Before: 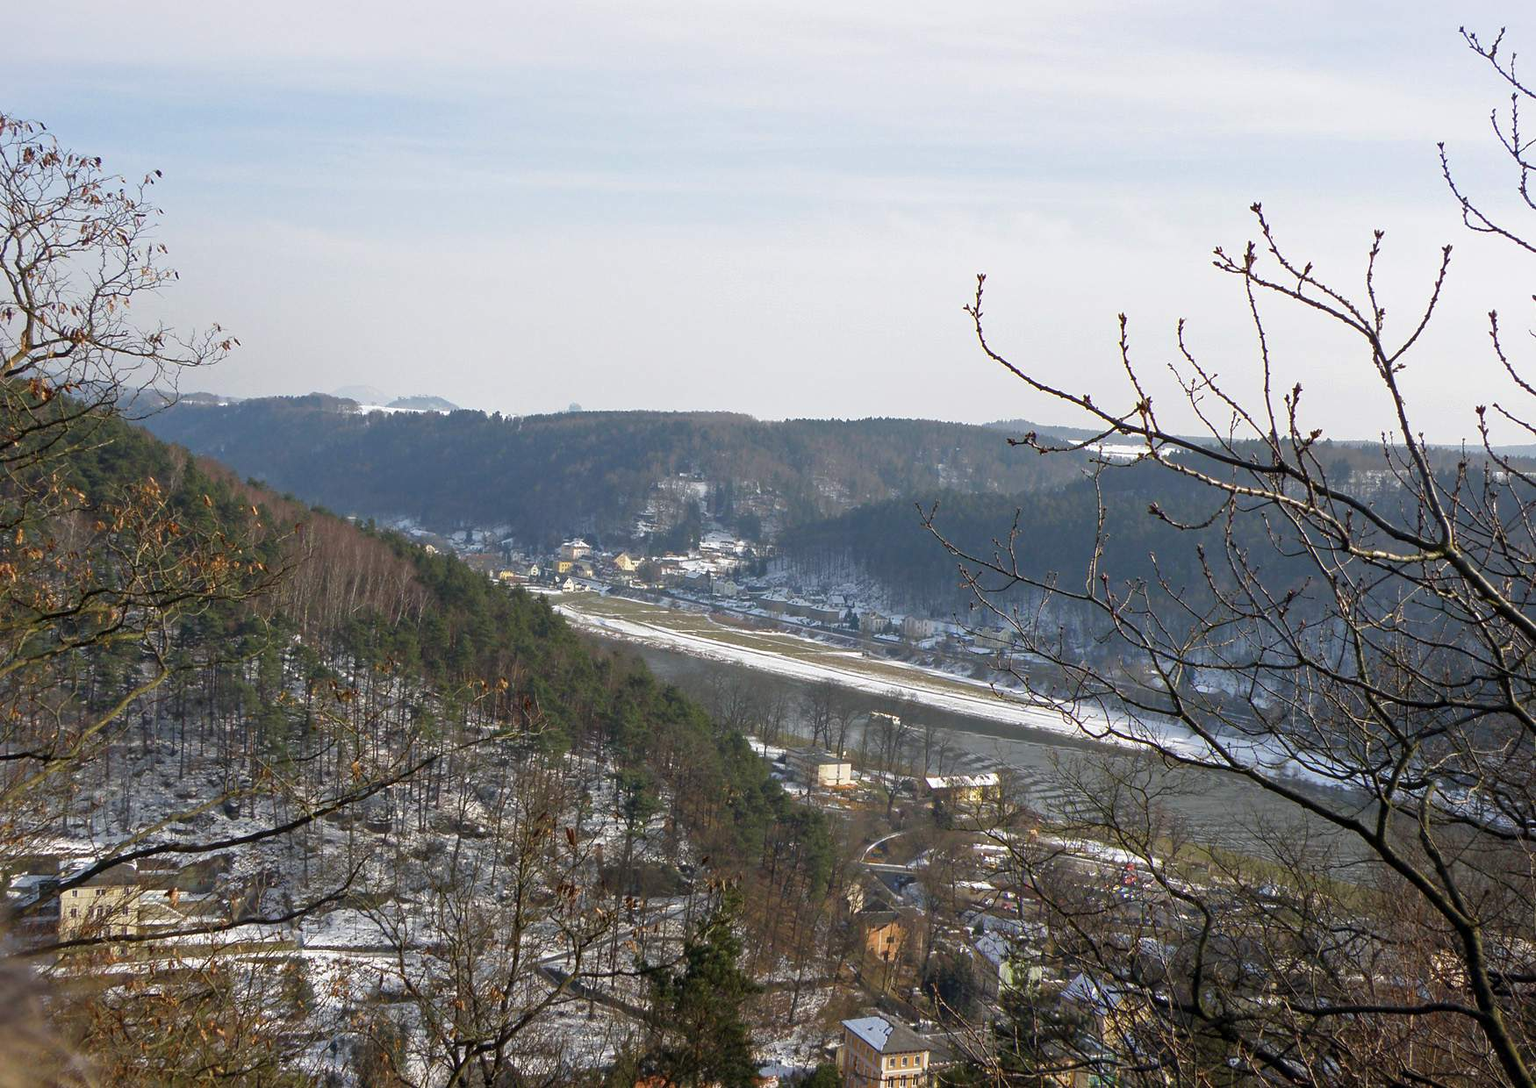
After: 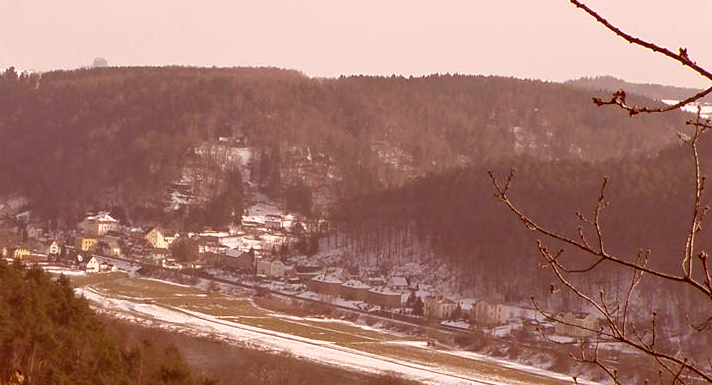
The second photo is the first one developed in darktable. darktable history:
crop: left 31.731%, top 32.484%, right 27.558%, bottom 35.936%
color correction: highlights a* 9.44, highlights b* 9.02, shadows a* 39.38, shadows b* 39.64, saturation 0.802
